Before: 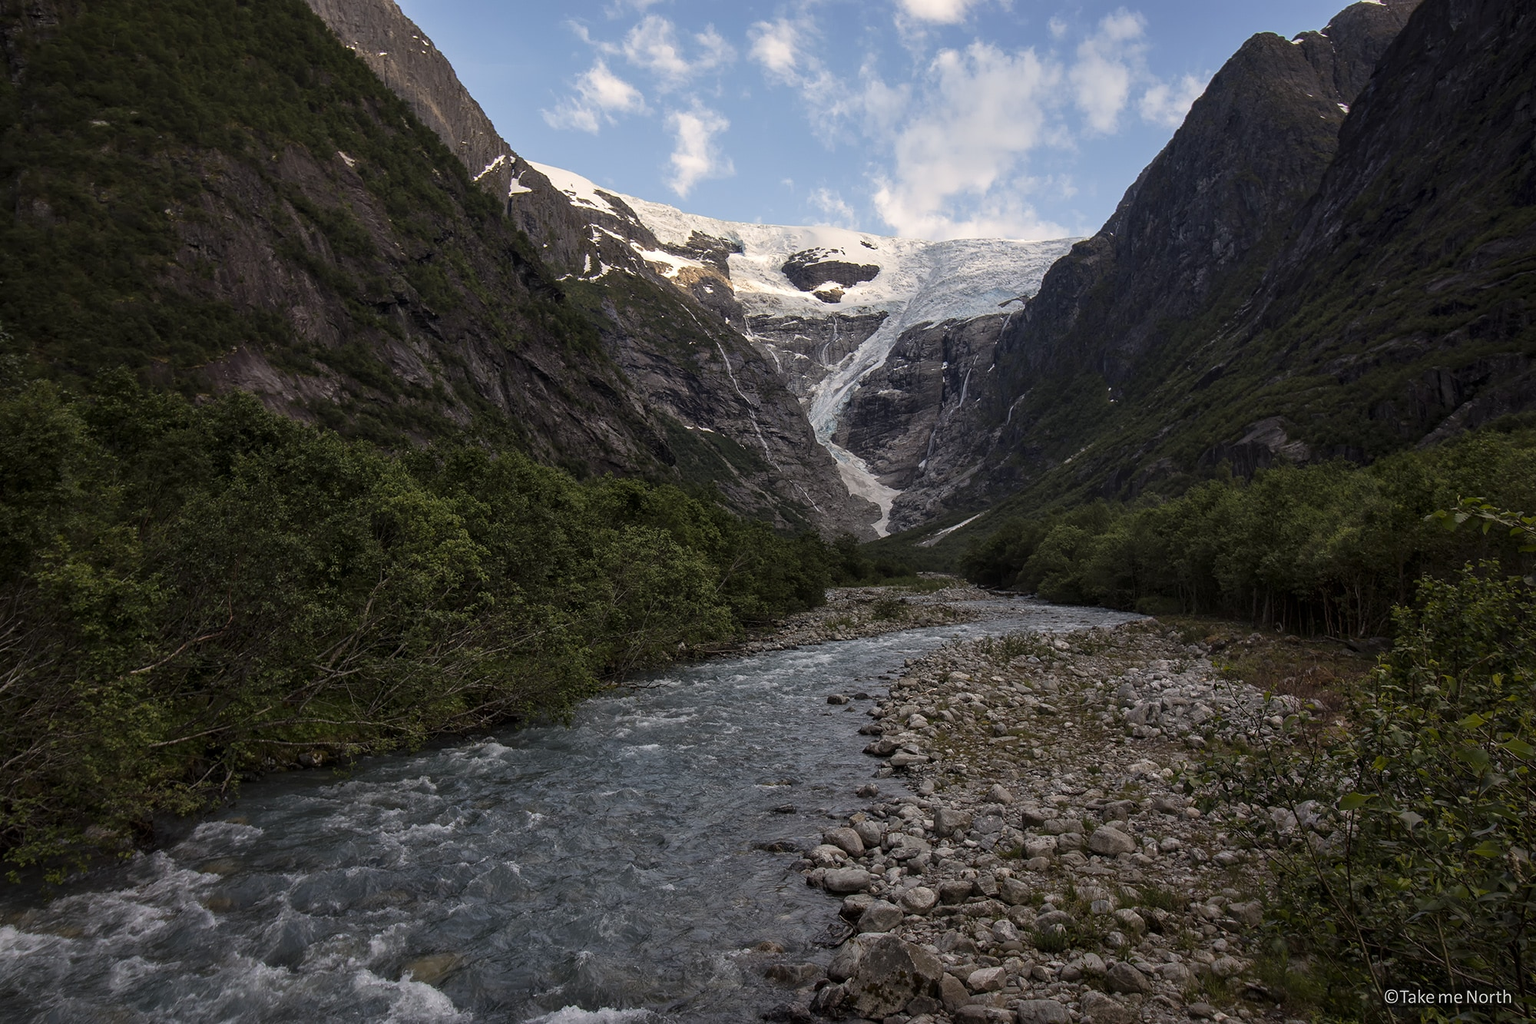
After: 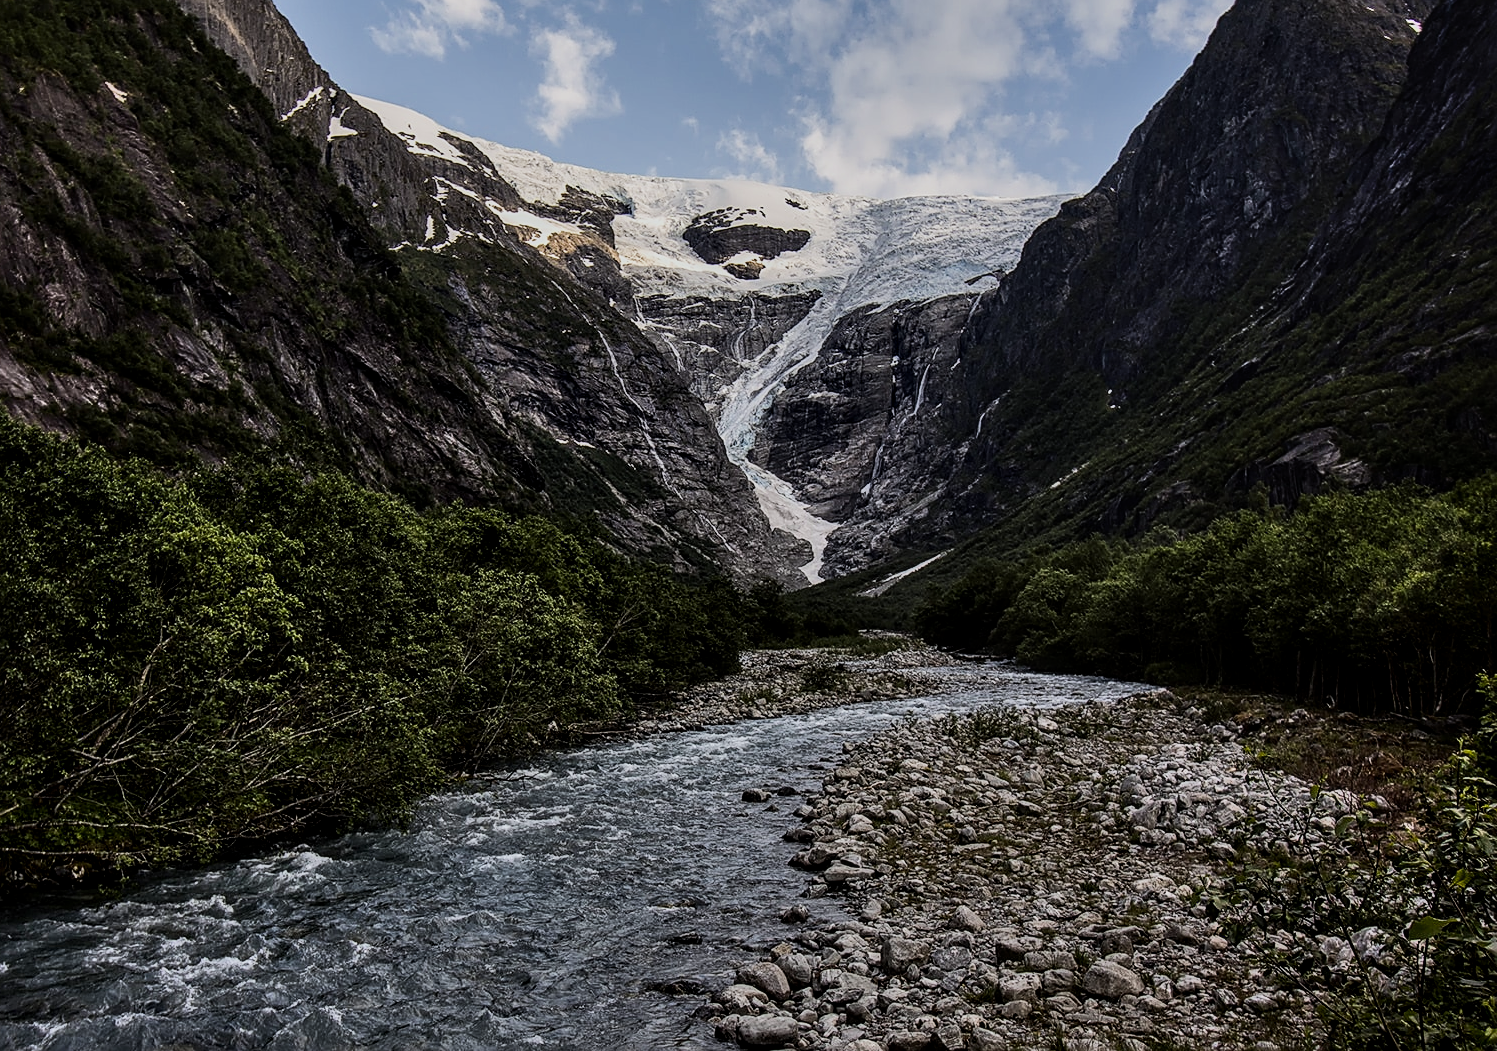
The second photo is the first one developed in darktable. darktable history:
crop: left 16.768%, top 8.653%, right 8.362%, bottom 12.485%
shadows and highlights: soften with gaussian
contrast brightness saturation: brightness -0.09
white balance: red 0.982, blue 1.018
sharpen: on, module defaults
local contrast: on, module defaults
filmic rgb: black relative exposure -7.5 EV, white relative exposure 5 EV, hardness 3.31, contrast 1.3, contrast in shadows safe
